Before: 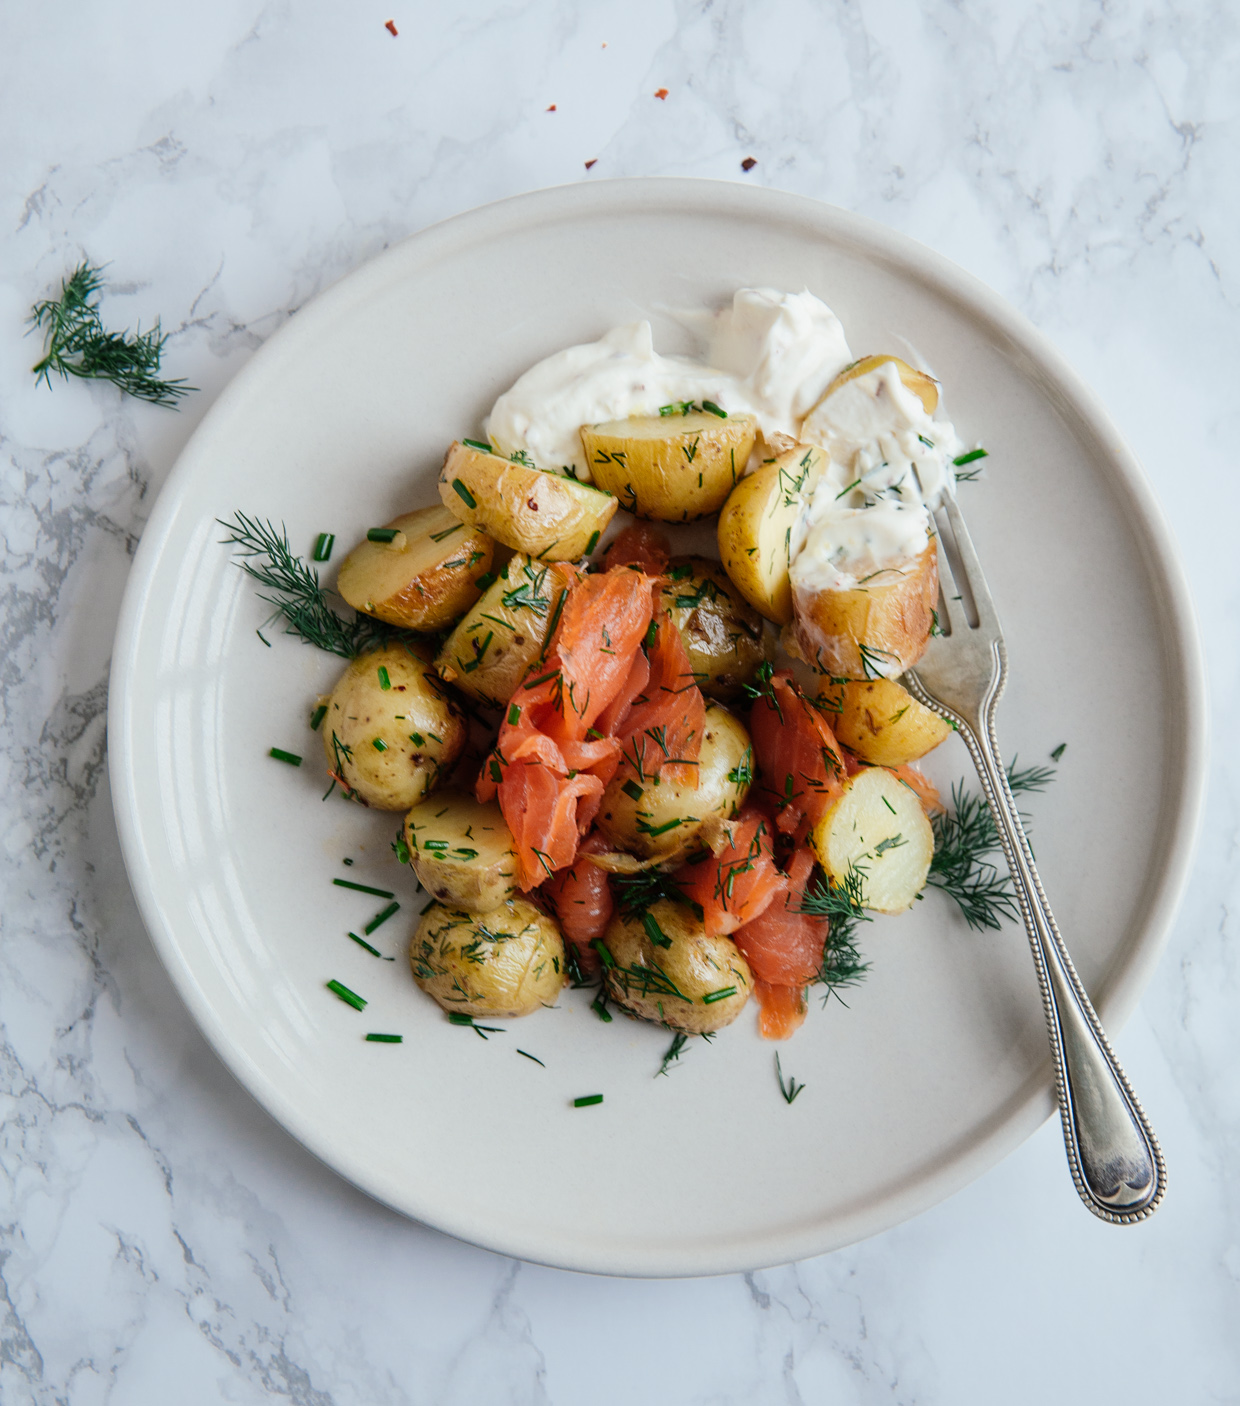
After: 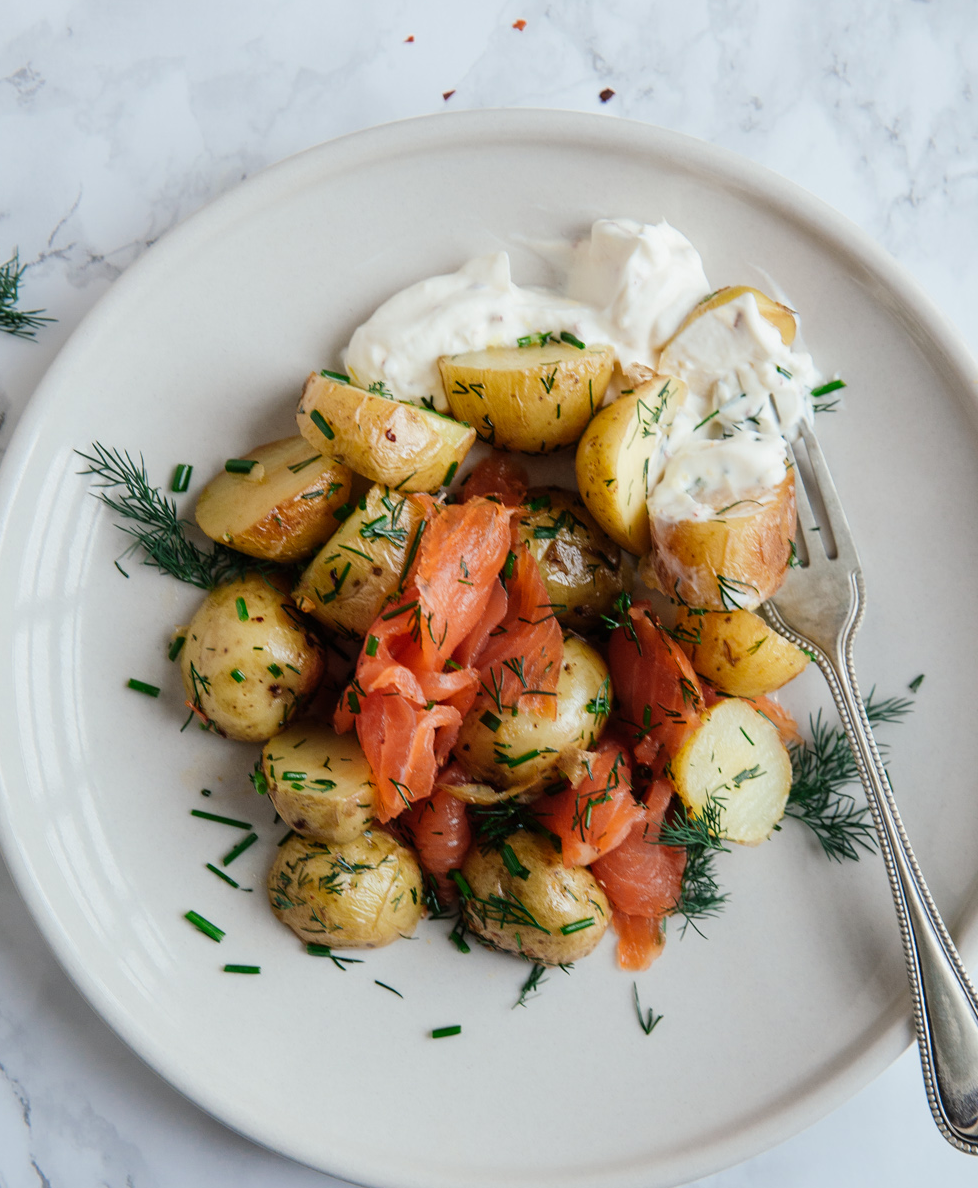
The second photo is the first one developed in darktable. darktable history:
crop: left 11.462%, top 4.969%, right 9.6%, bottom 10.512%
